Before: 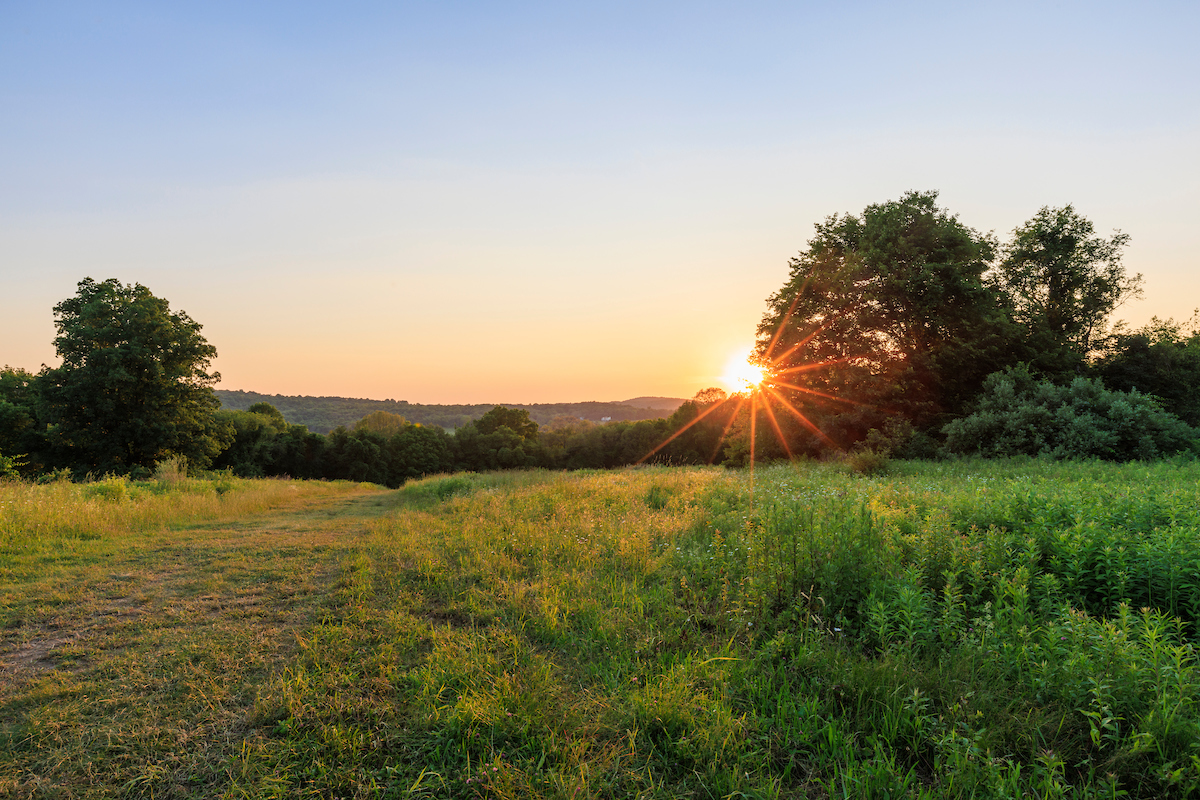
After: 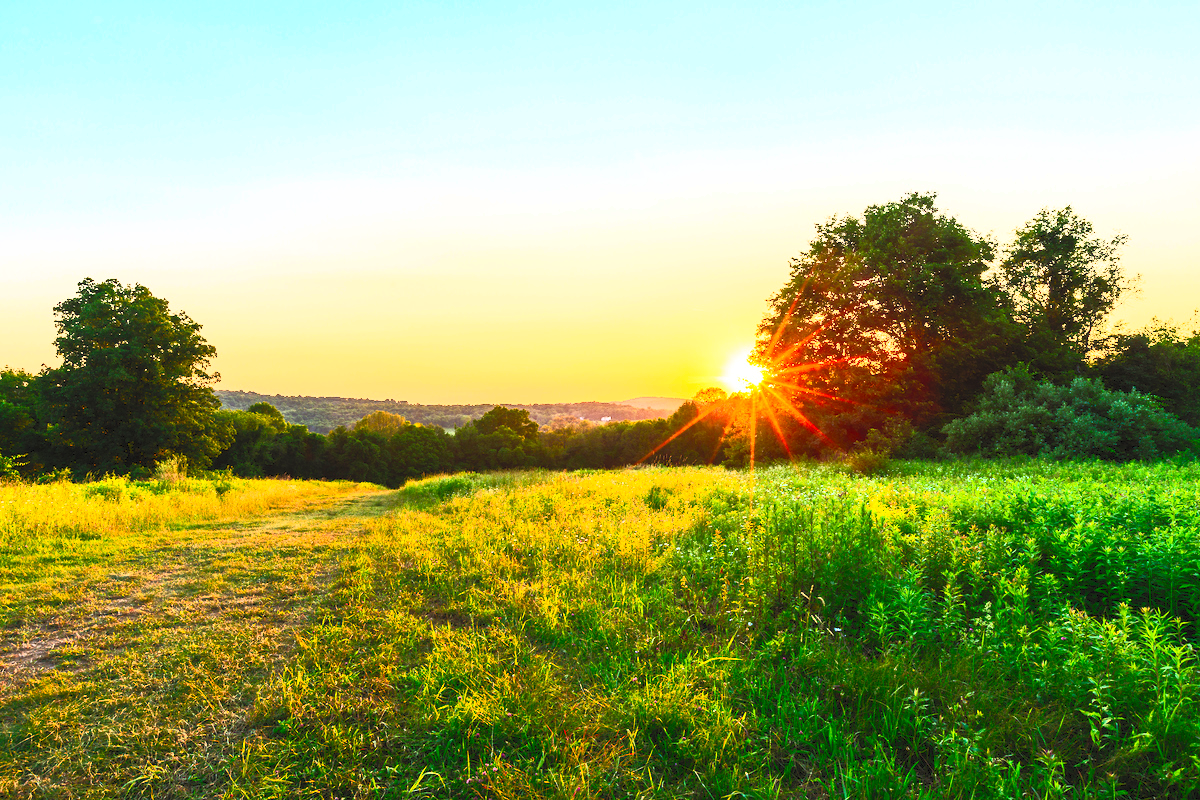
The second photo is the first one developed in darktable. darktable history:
contrast brightness saturation: contrast 0.983, brightness 0.989, saturation 0.994
